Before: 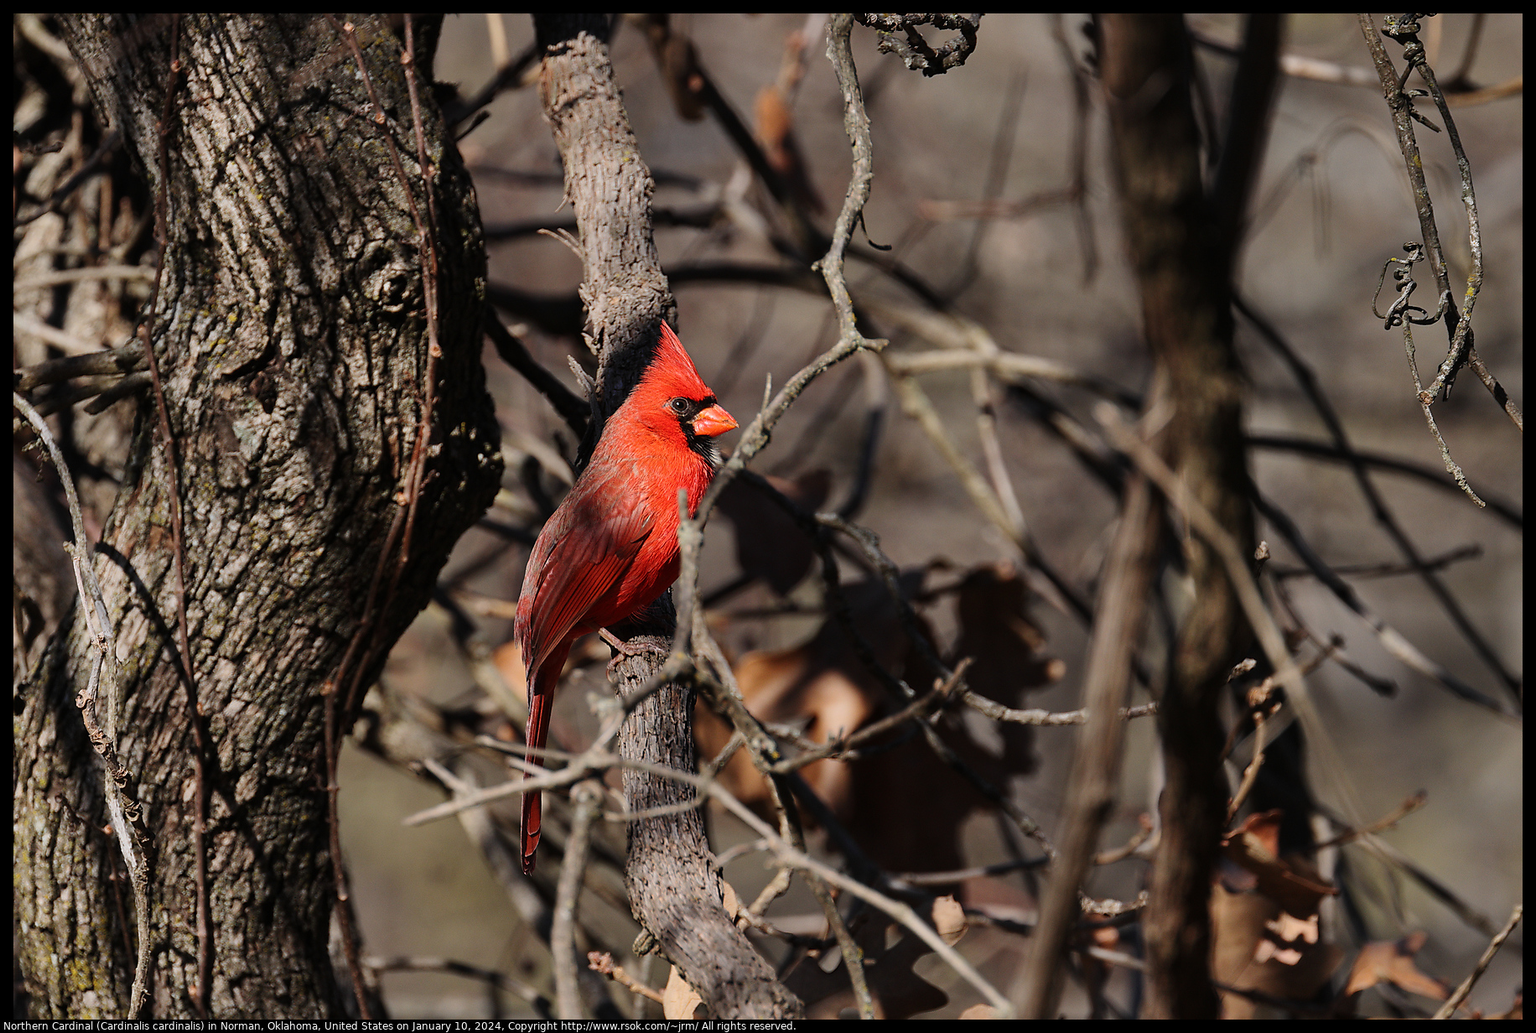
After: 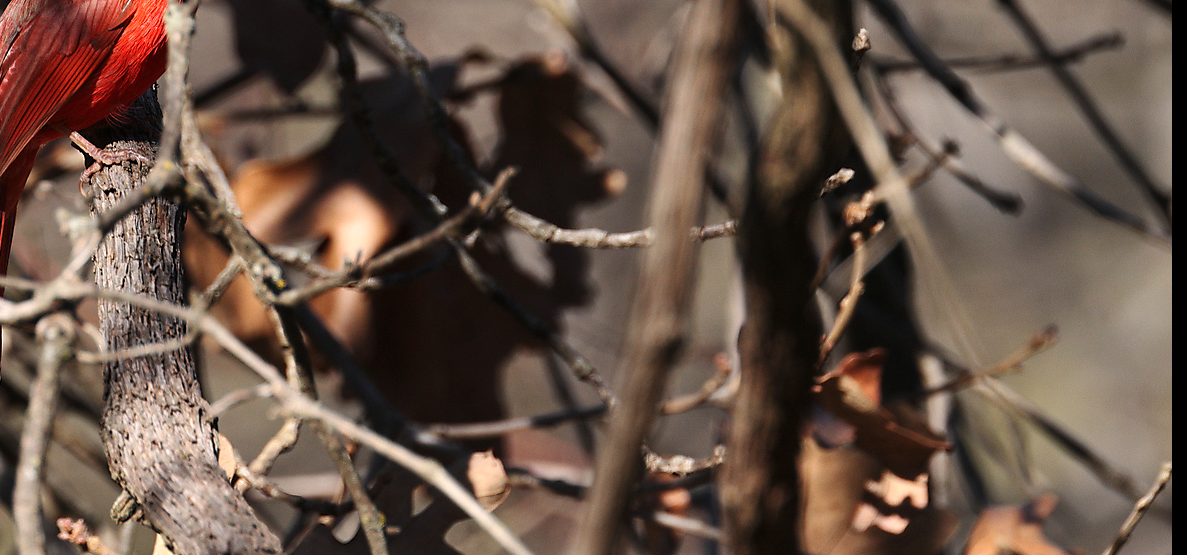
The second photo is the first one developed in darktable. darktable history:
exposure: compensate exposure bias true, compensate highlight preservation false
crop and rotate: left 35.201%, top 50.145%, bottom 4.8%
